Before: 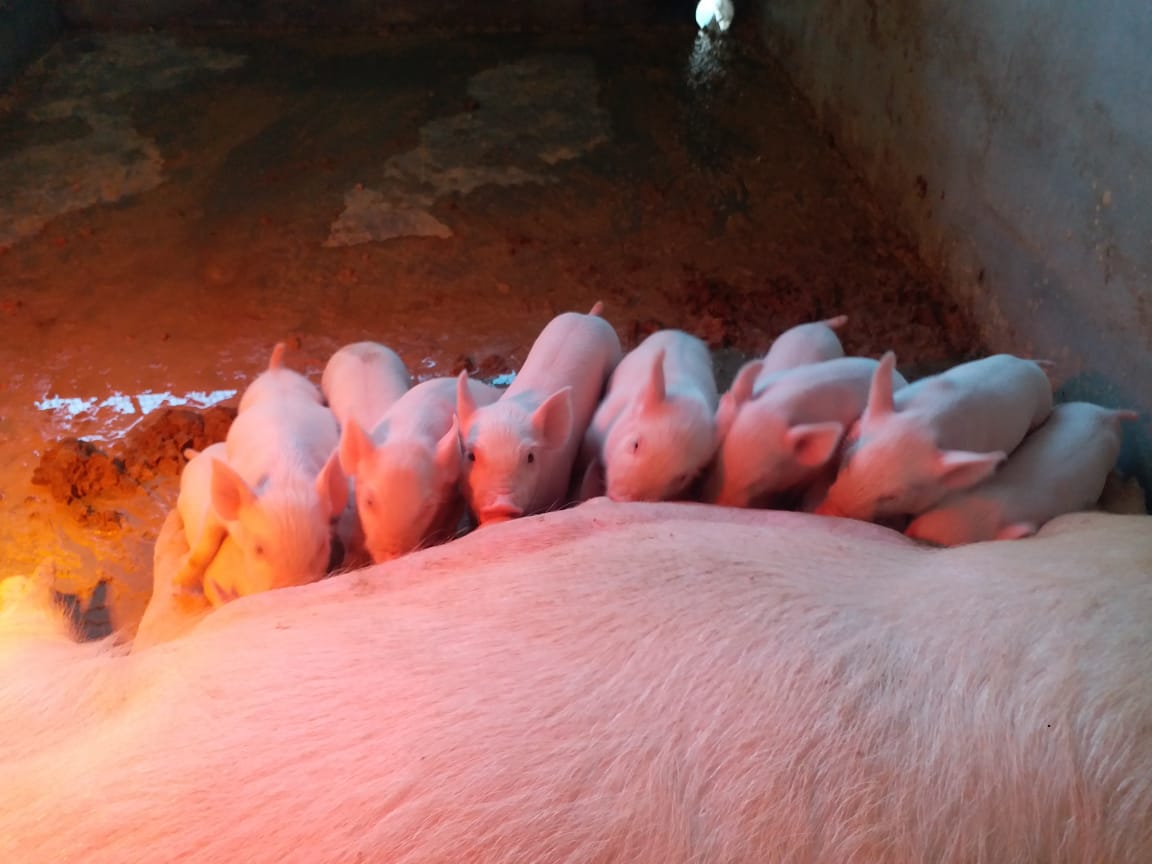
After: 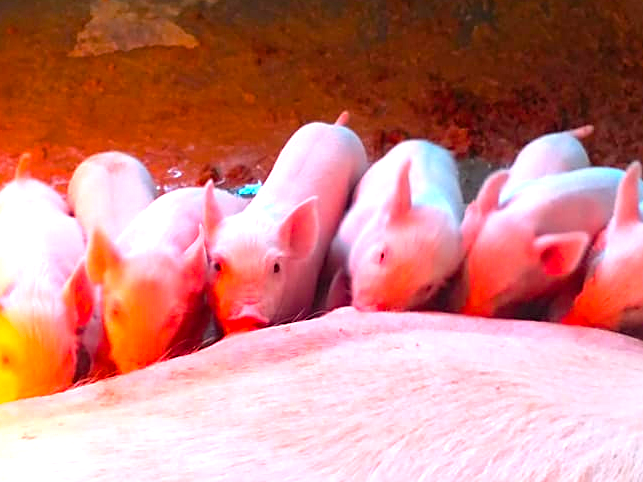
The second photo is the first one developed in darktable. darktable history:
crop and rotate: left 22.13%, top 22.054%, right 22.026%, bottom 22.102%
sharpen: on, module defaults
color balance rgb: linear chroma grading › global chroma 15%, perceptual saturation grading › global saturation 30%
exposure: black level correction 0, exposure 1.379 EV, compensate exposure bias true, compensate highlight preservation false
